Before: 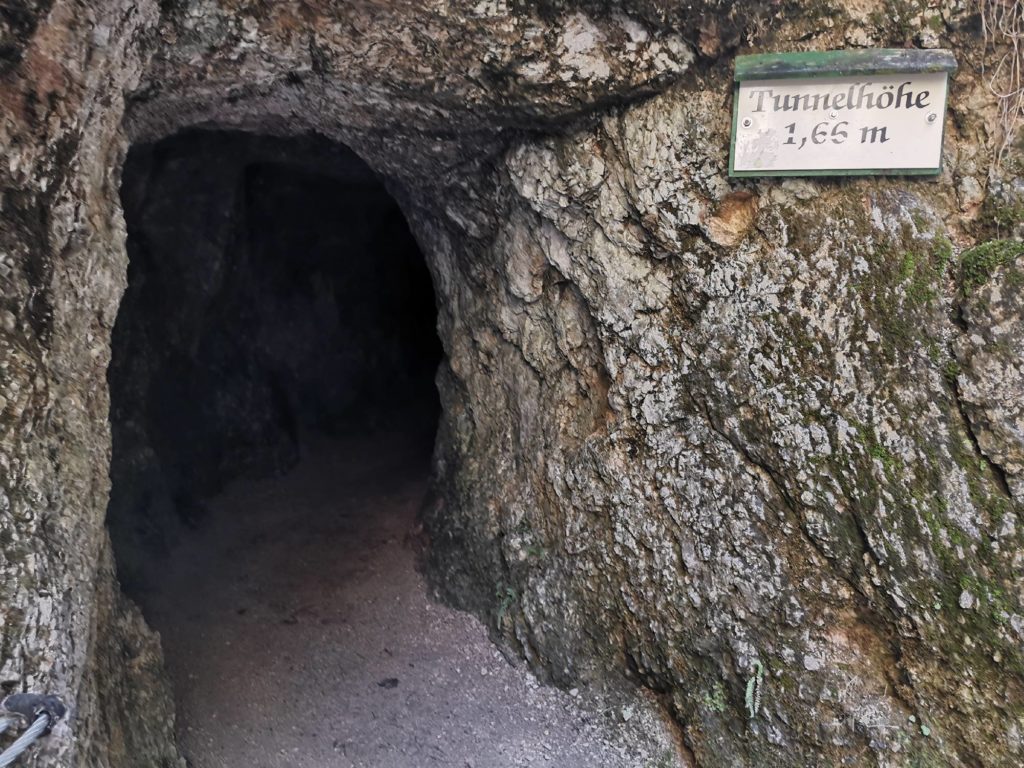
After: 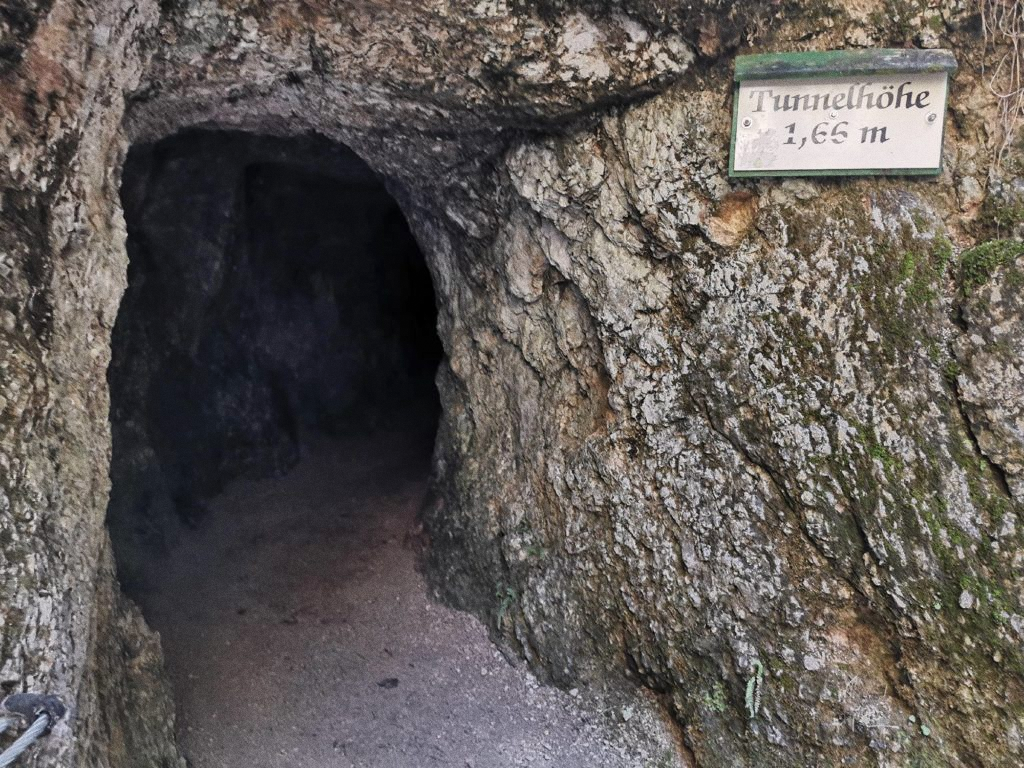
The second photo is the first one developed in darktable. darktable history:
grain: on, module defaults
shadows and highlights: soften with gaussian
